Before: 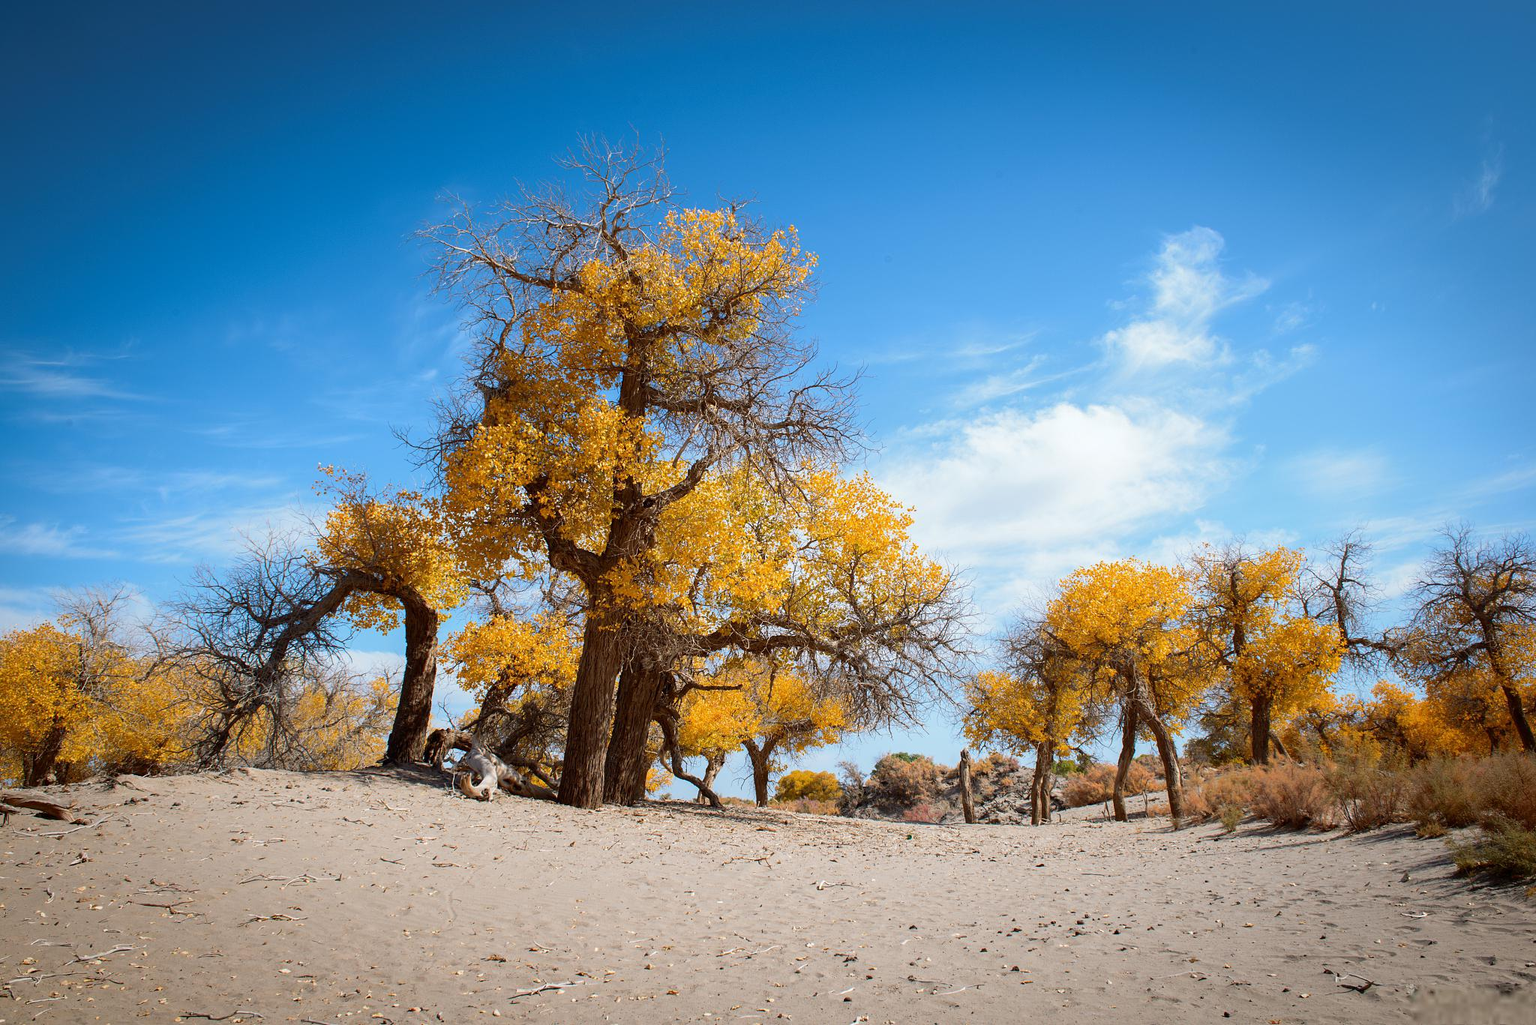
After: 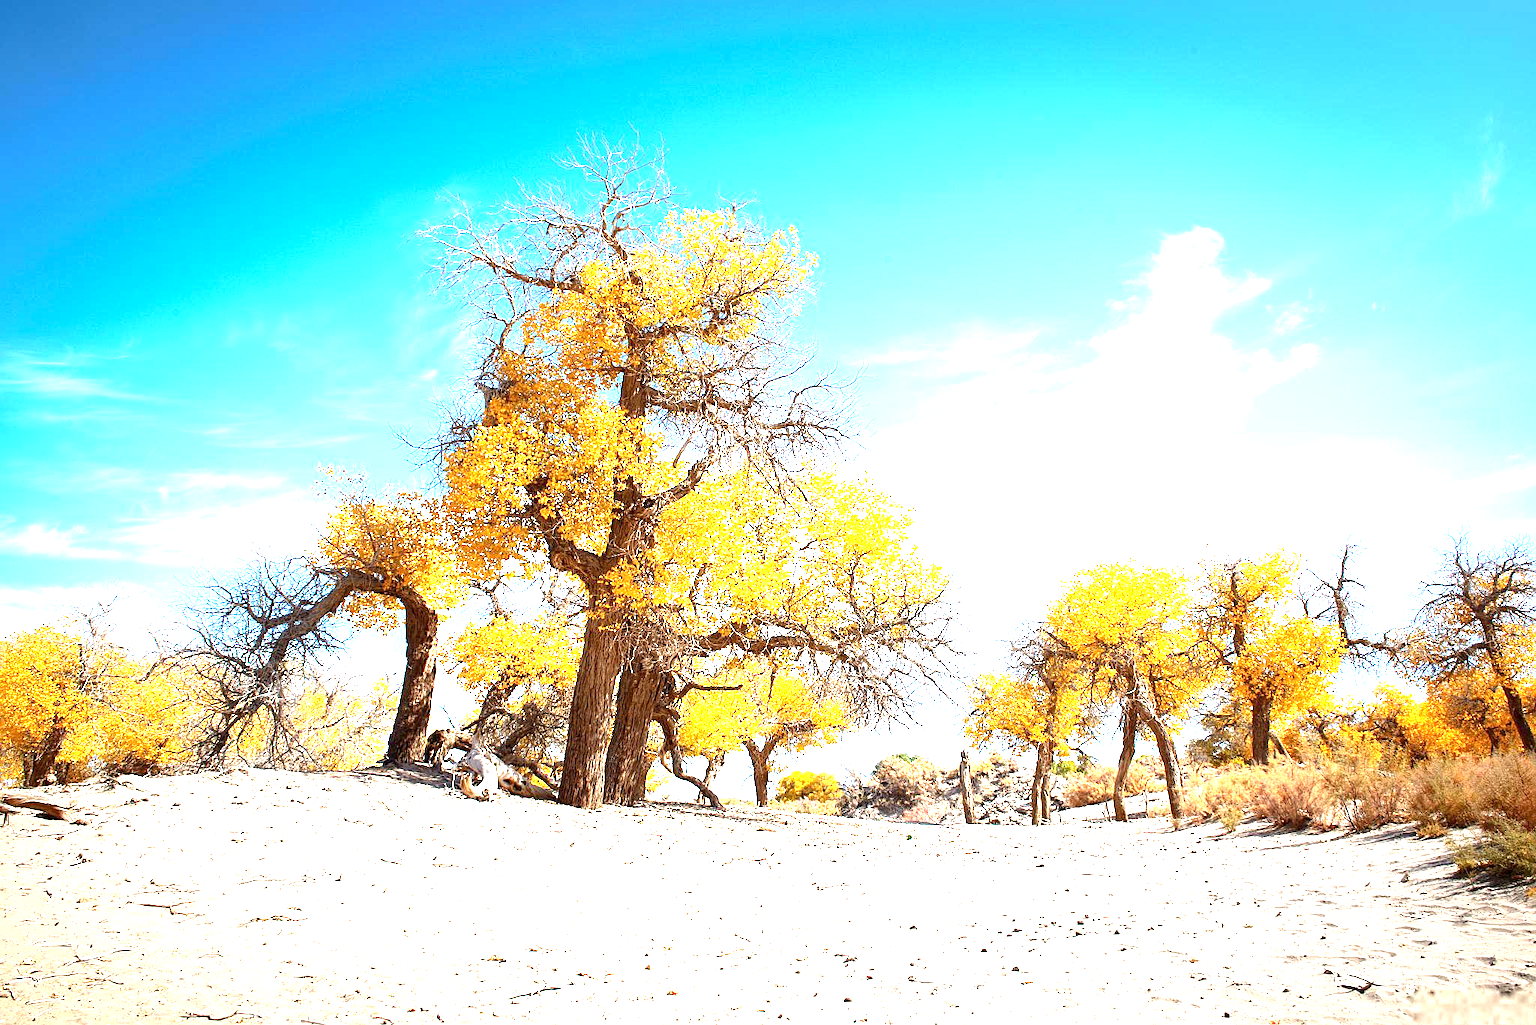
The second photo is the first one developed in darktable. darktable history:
exposure: exposure 2.056 EV, compensate exposure bias true, compensate highlight preservation false
sharpen: radius 2.122, amount 0.388, threshold 0.031
levels: levels [0, 0.476, 0.951]
